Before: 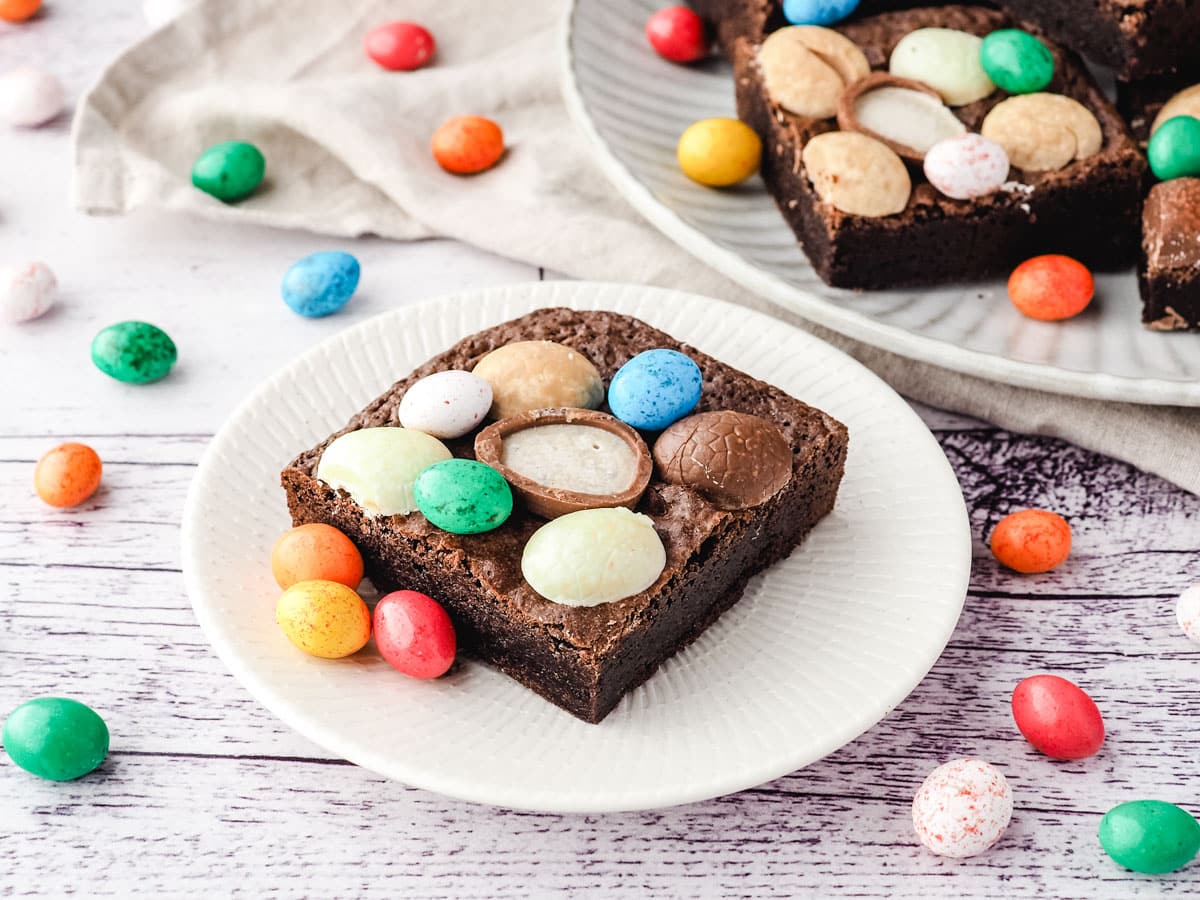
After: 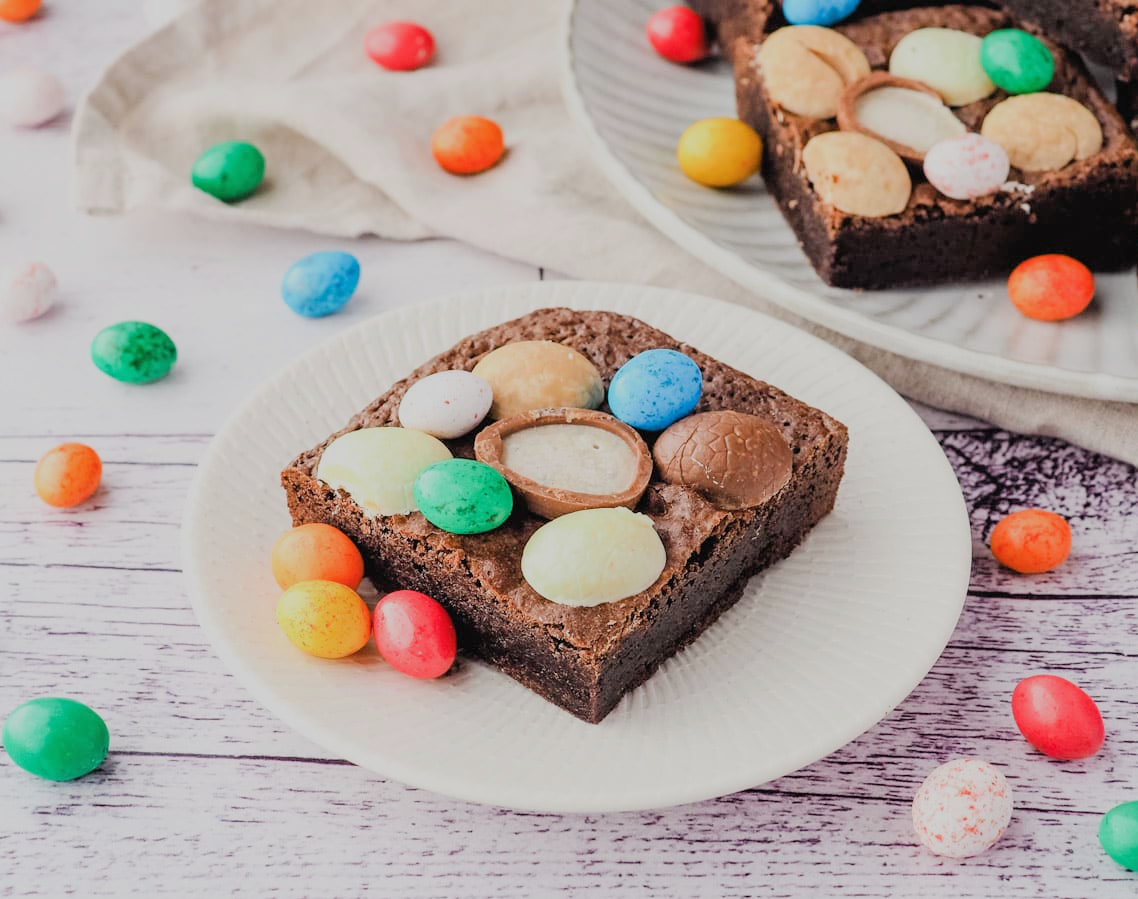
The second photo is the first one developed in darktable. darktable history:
exposure: black level correction 0, exposure 0.7 EV, compensate exposure bias true, compensate highlight preservation false
filmic rgb: threshold 3 EV, hardness 4.17, latitude 50%, contrast 1.1, preserve chrominance max RGB, color science v6 (2022), contrast in shadows safe, contrast in highlights safe, enable highlight reconstruction true
crop and rotate: right 5.167%
color balance rgb: contrast -30%
